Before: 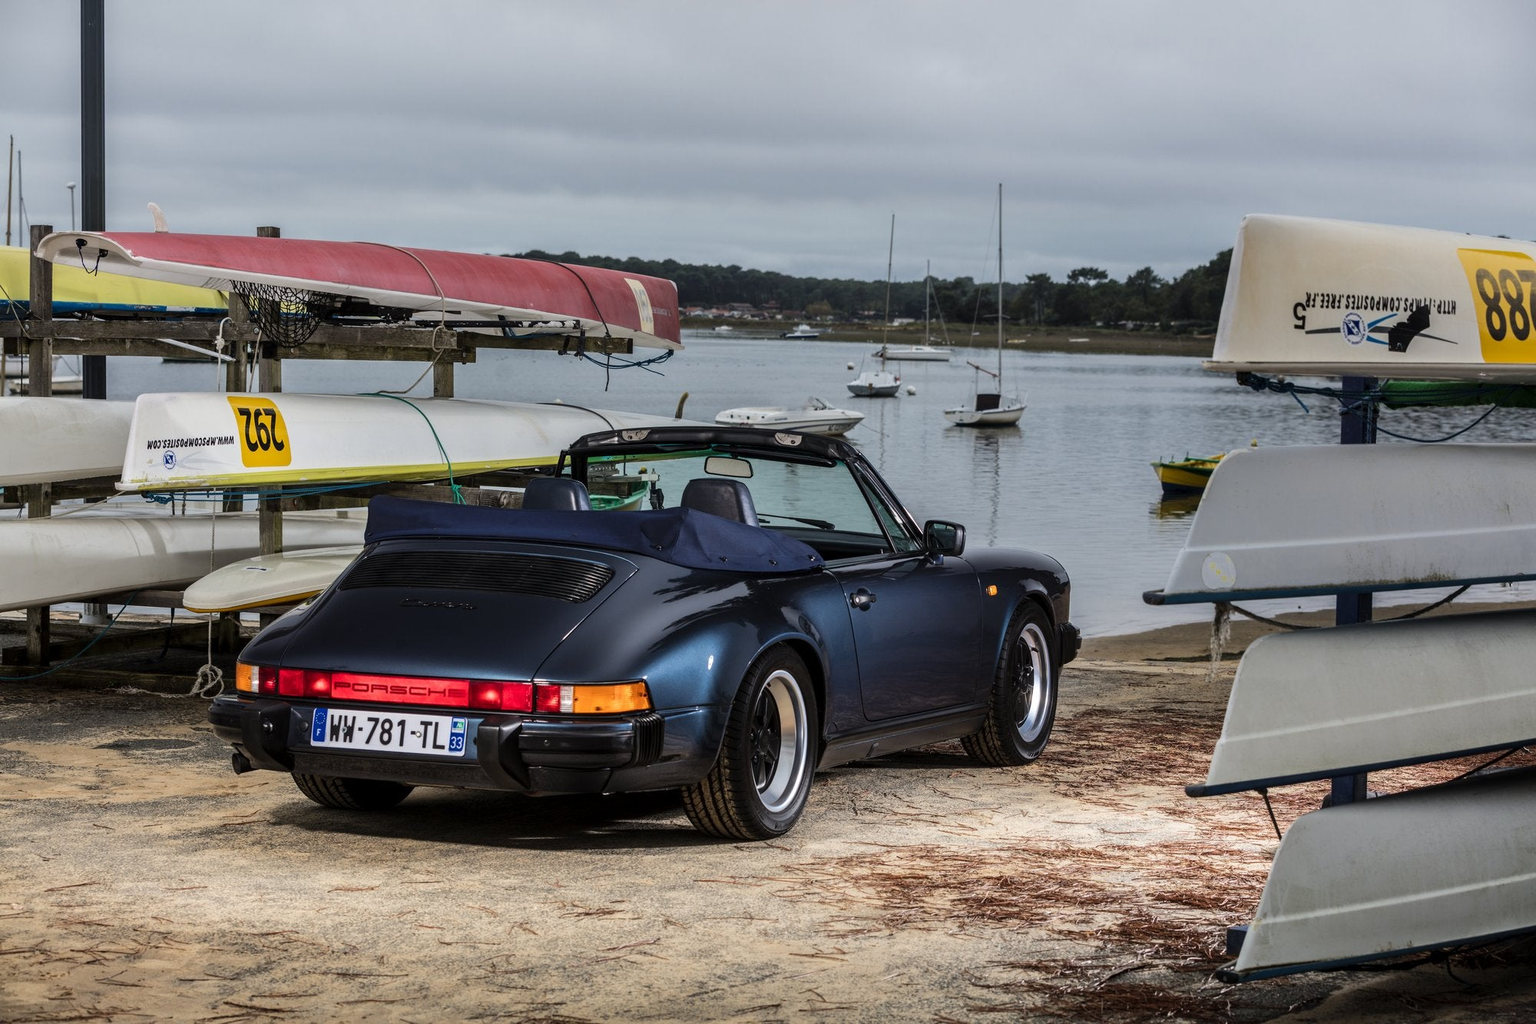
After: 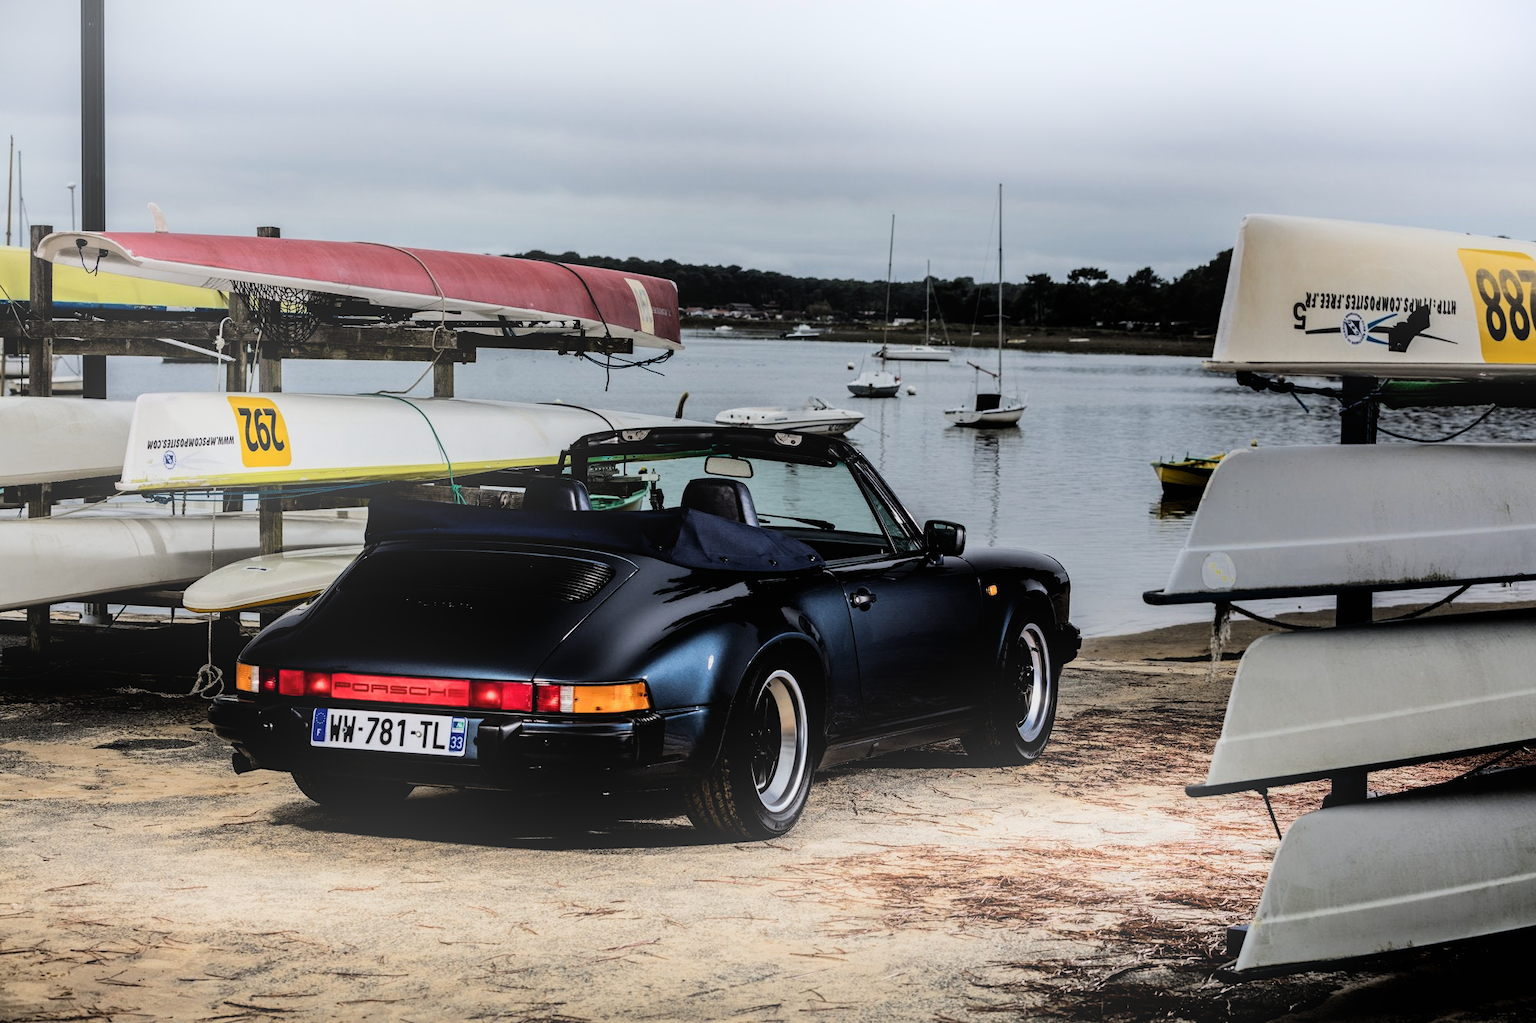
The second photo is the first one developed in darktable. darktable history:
bloom: on, module defaults
filmic rgb: black relative exposure -5 EV, hardness 2.88, contrast 1.4, highlights saturation mix -30%
